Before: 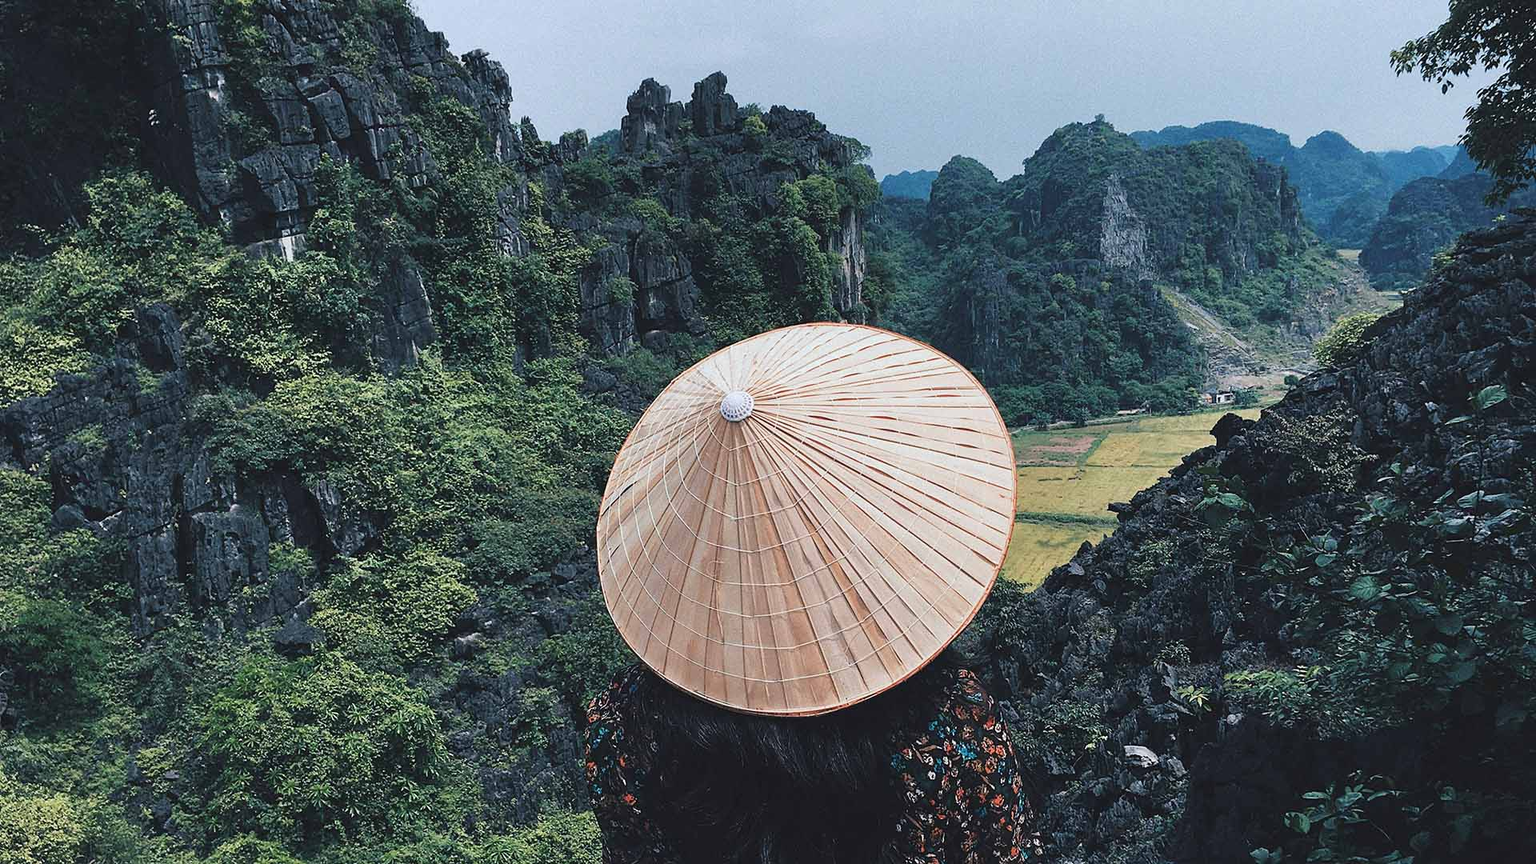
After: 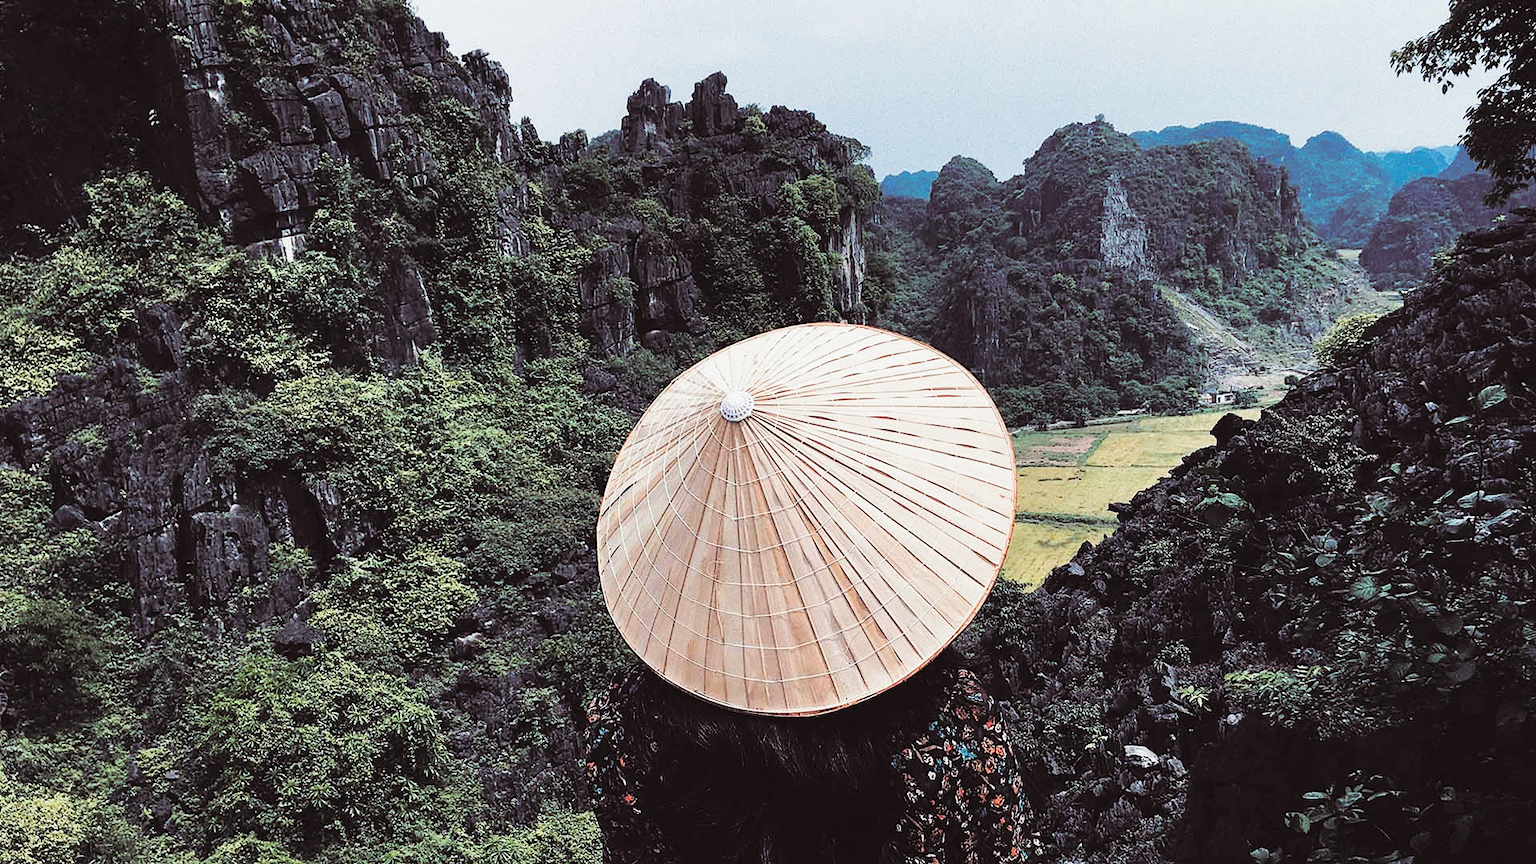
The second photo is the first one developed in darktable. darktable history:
base curve: curves: ch0 [(0, 0) (0.036, 0.025) (0.121, 0.166) (0.206, 0.329) (0.605, 0.79) (1, 1)], preserve colors none
split-toning: shadows › saturation 0.24, highlights › hue 54°, highlights › saturation 0.24
